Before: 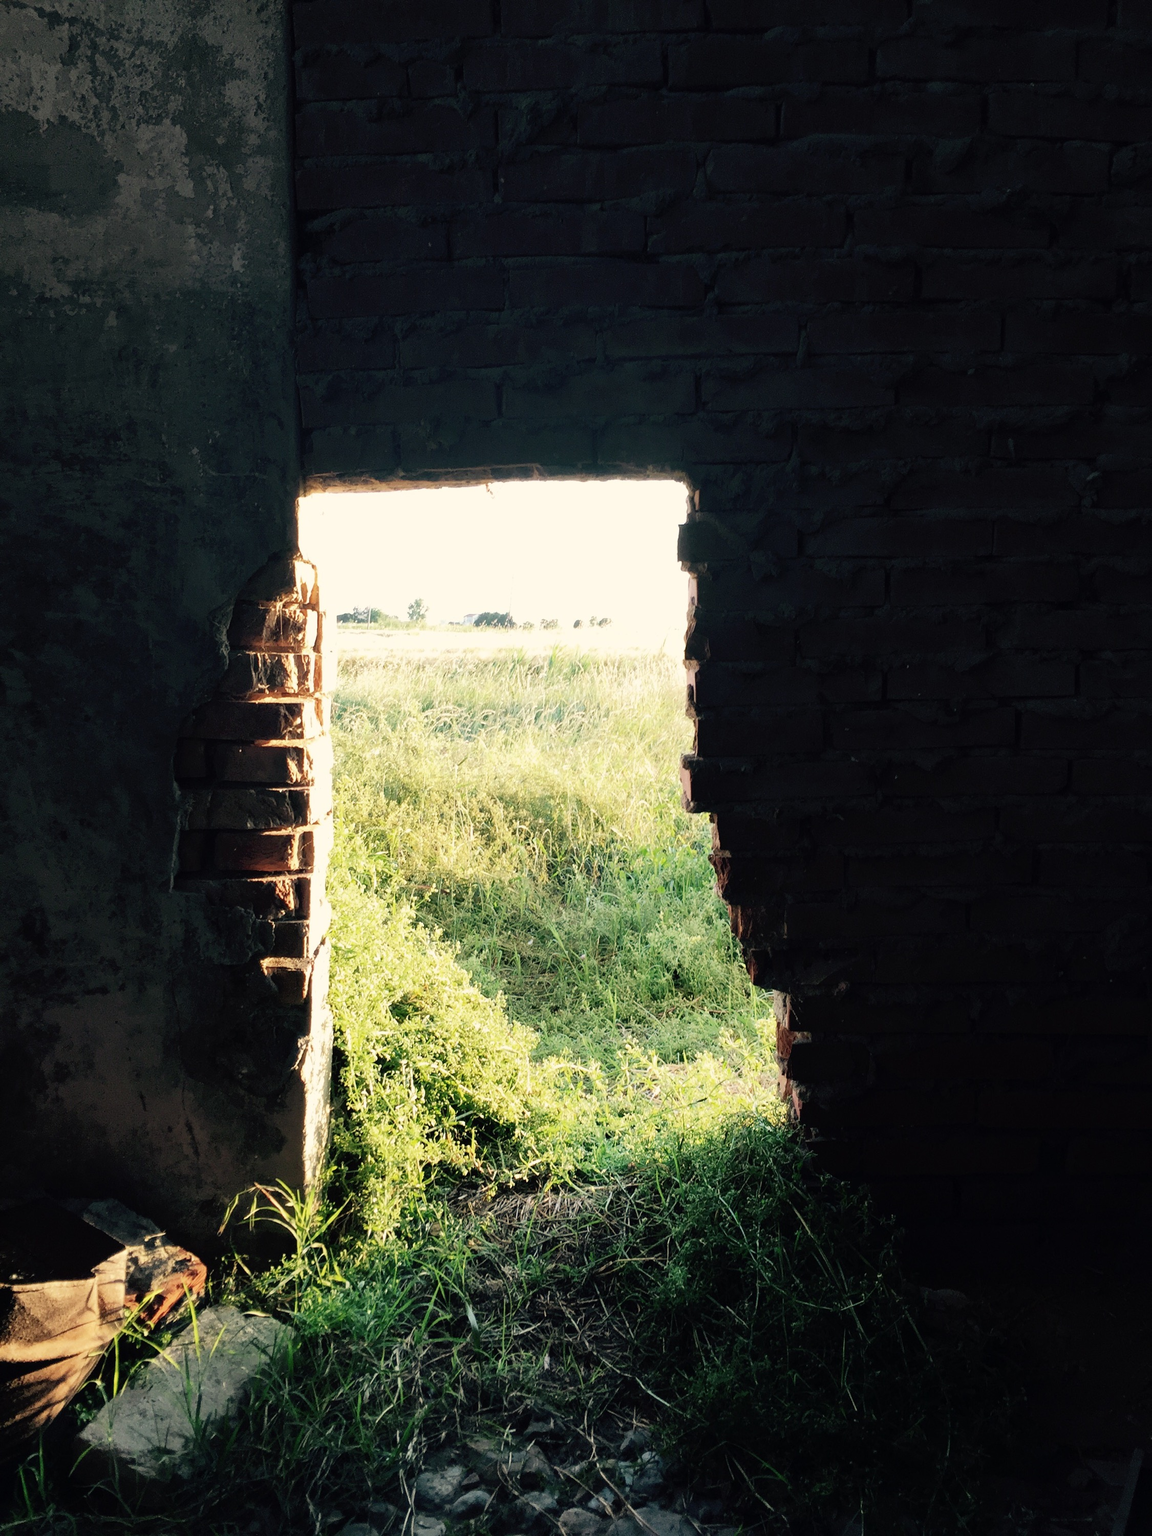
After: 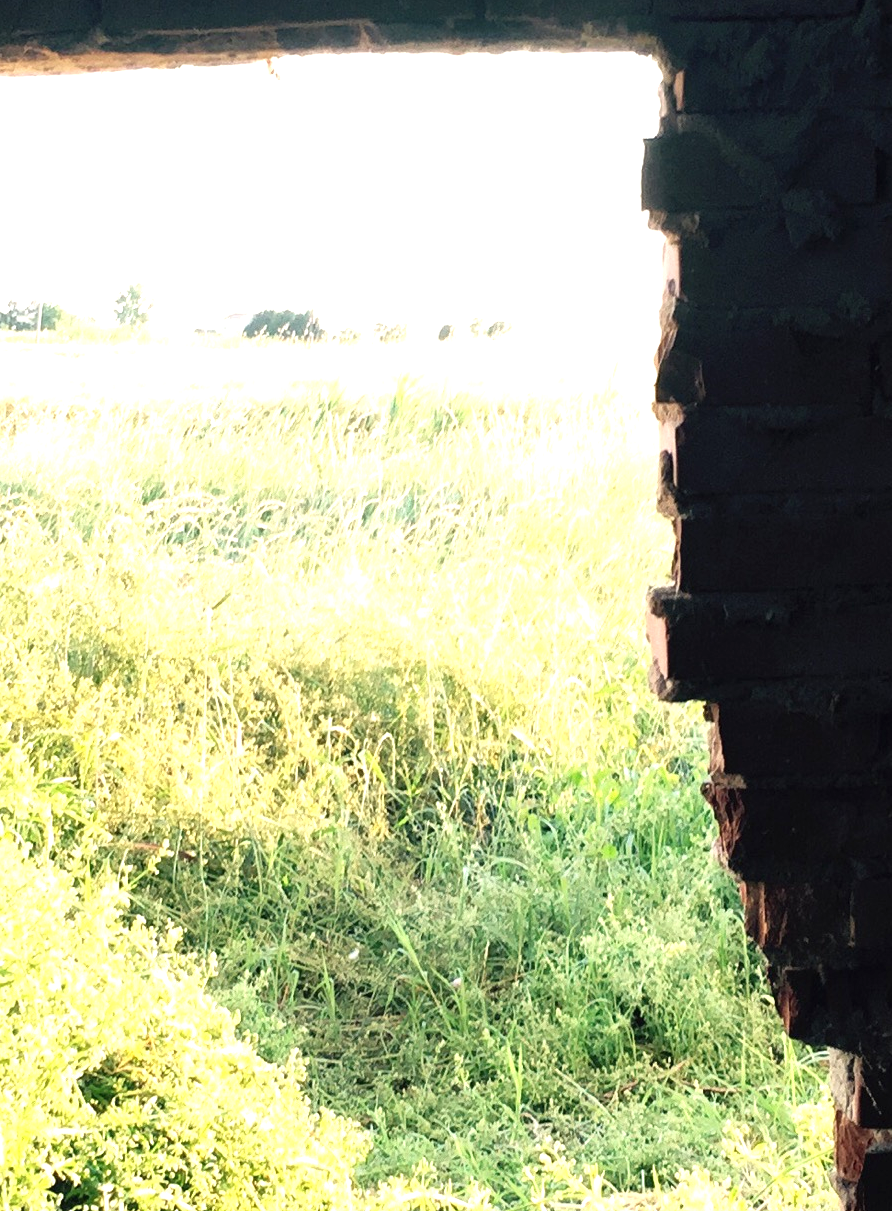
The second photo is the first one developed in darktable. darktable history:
crop: left 30.339%, top 29.555%, right 30.014%, bottom 30.052%
exposure: black level correction 0, exposure 0.694 EV, compensate highlight preservation false
